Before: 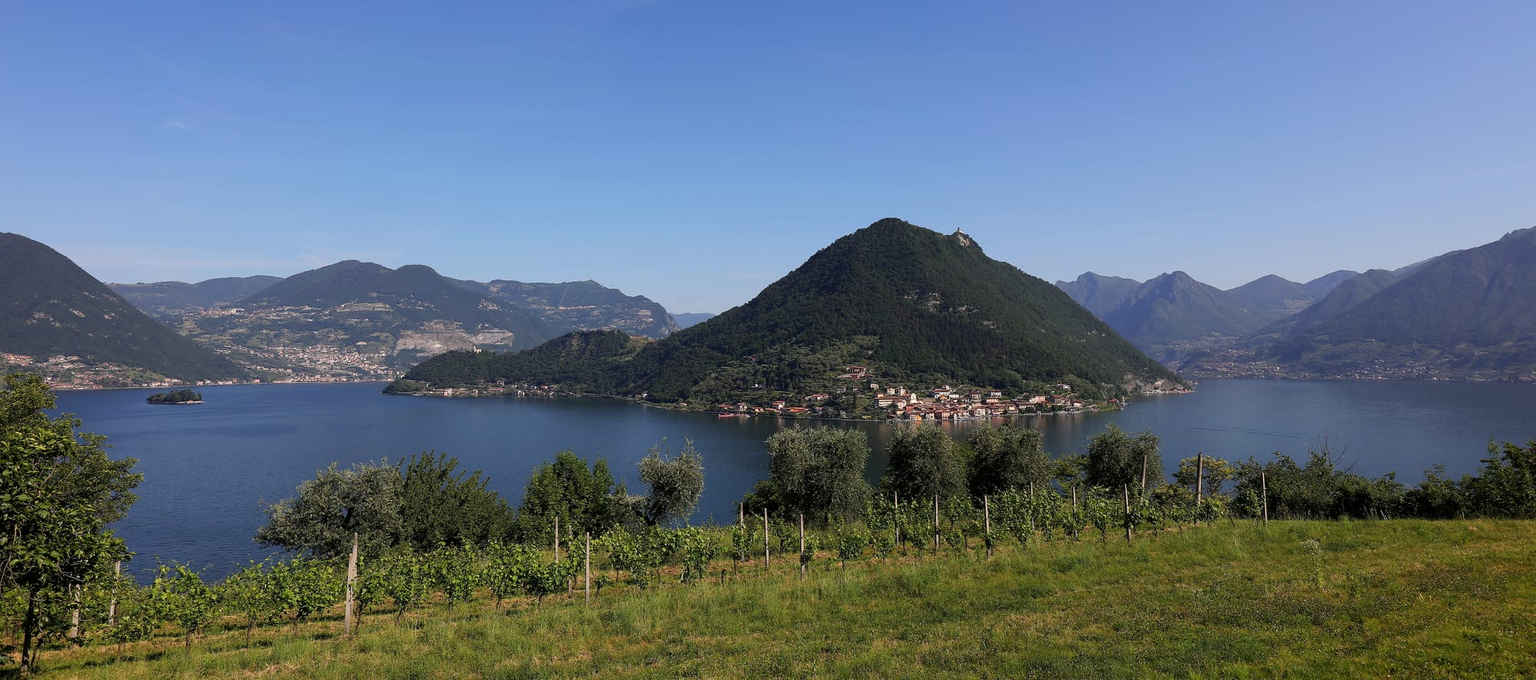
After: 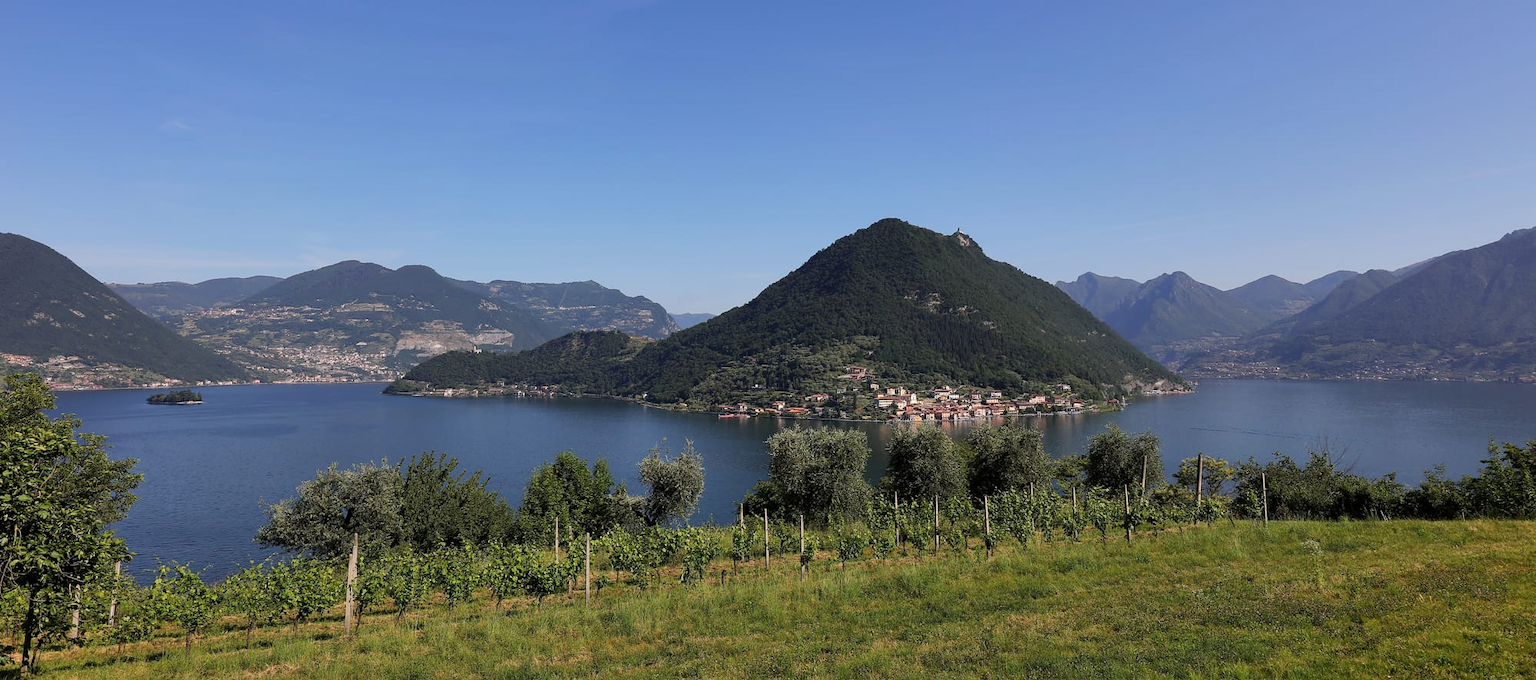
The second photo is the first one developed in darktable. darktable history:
shadows and highlights: shadows 49.48, highlights -42.22, soften with gaussian
